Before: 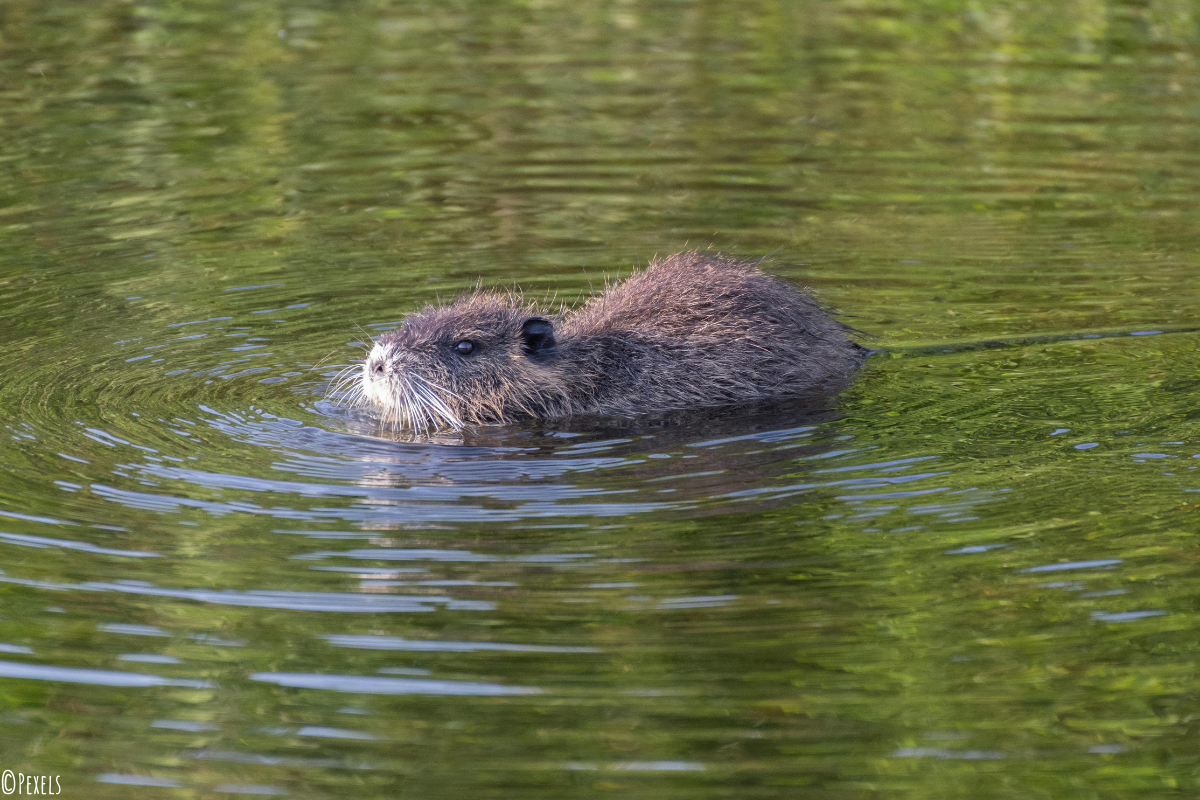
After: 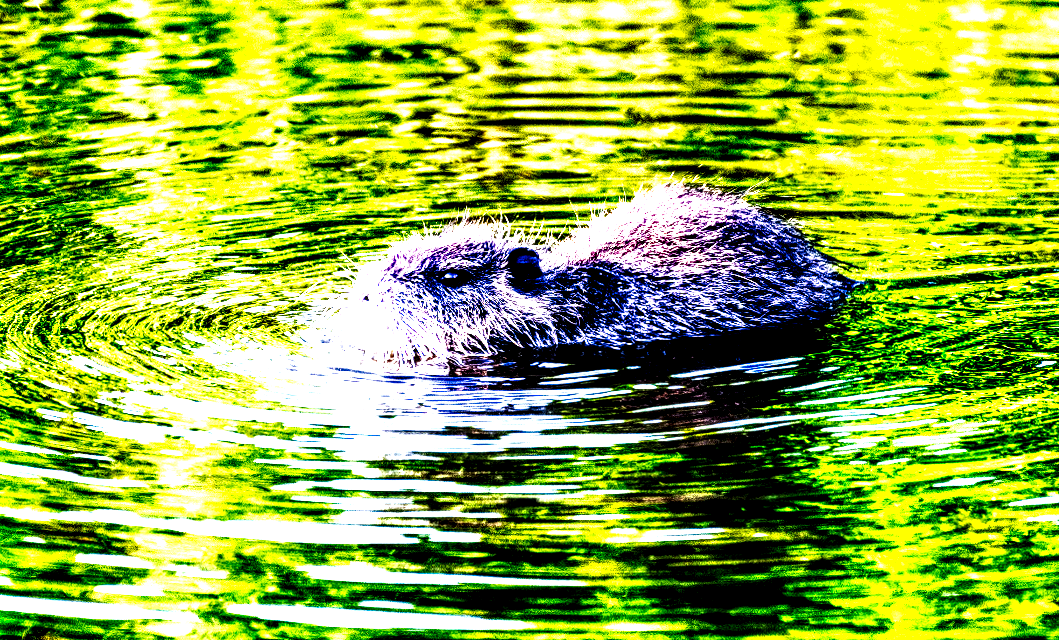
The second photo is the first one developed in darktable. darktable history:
crop: top 7.49%, right 9.717%, bottom 11.943%
base curve: curves: ch0 [(0, 0.015) (0.085, 0.116) (0.134, 0.298) (0.19, 0.545) (0.296, 0.764) (0.599, 0.982) (1, 1)], preserve colors none
rotate and perspective: rotation 0.226°, lens shift (vertical) -0.042, crop left 0.023, crop right 0.982, crop top 0.006, crop bottom 0.994
tone curve: curves: ch0 [(0, 0) (0.003, 0.006) (0.011, 0.008) (0.025, 0.011) (0.044, 0.015) (0.069, 0.019) (0.1, 0.023) (0.136, 0.03) (0.177, 0.042) (0.224, 0.065) (0.277, 0.103) (0.335, 0.177) (0.399, 0.294) (0.468, 0.463) (0.543, 0.639) (0.623, 0.805) (0.709, 0.909) (0.801, 0.967) (0.898, 0.989) (1, 1)], preserve colors none
white balance: red 0.954, blue 1.079
local contrast: highlights 115%, shadows 42%, detail 293%
